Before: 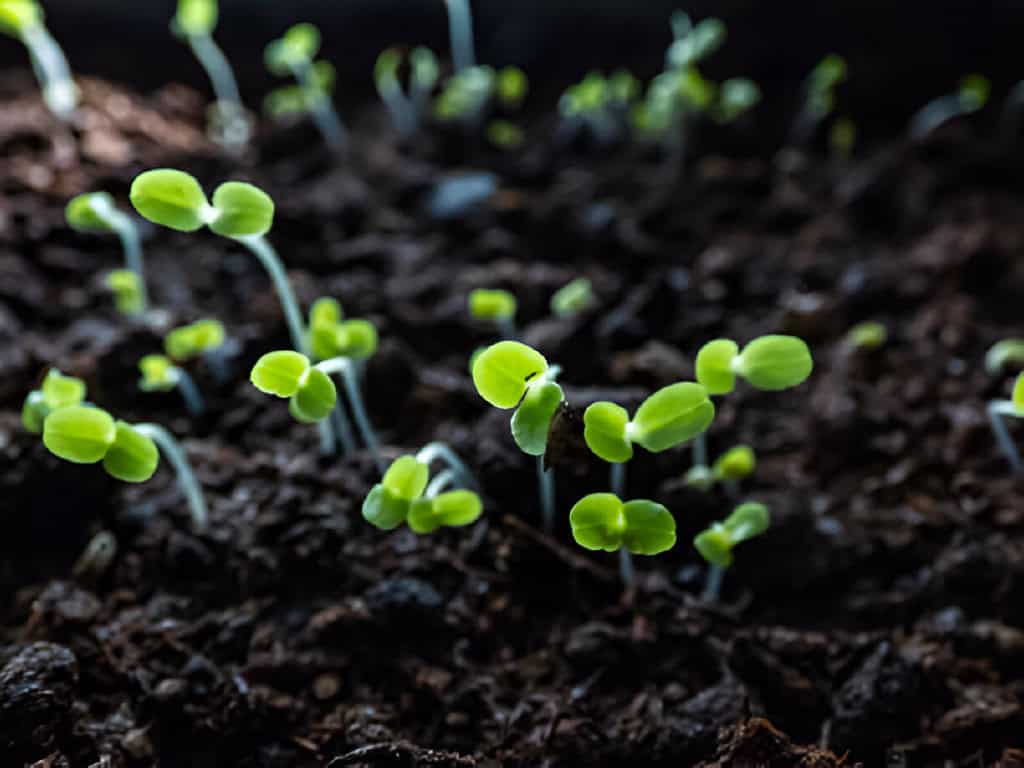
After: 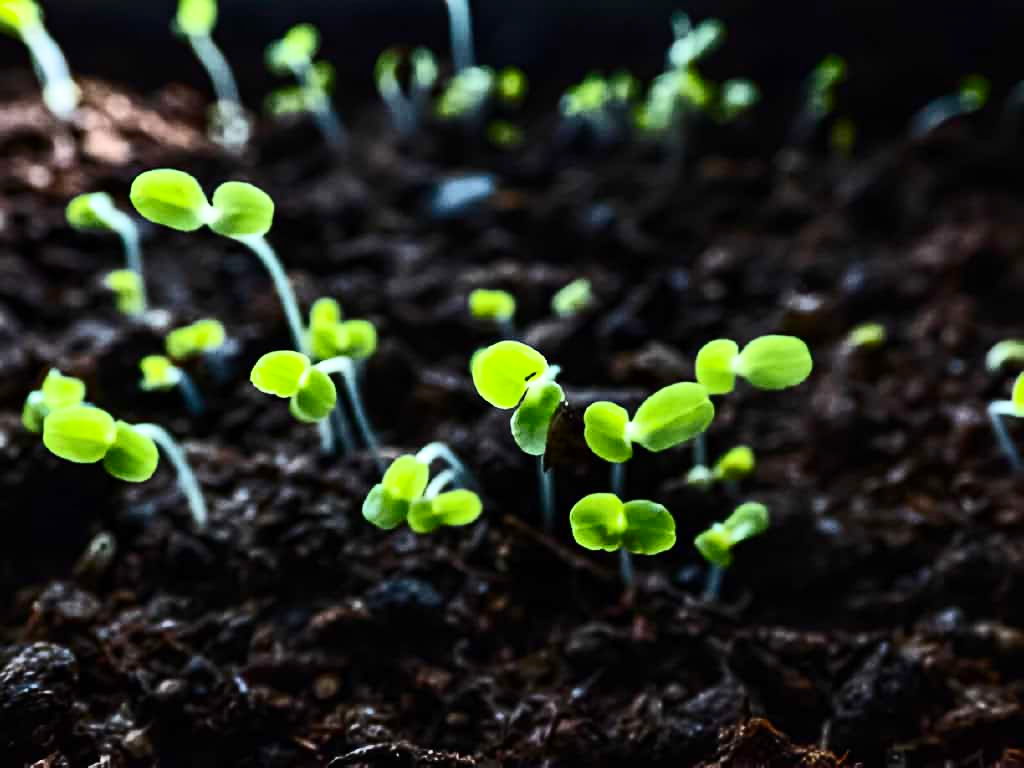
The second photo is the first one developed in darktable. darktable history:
contrast brightness saturation: contrast 0.4, brightness 0.1, saturation 0.21
shadows and highlights: shadows 35, highlights -35, soften with gaussian
